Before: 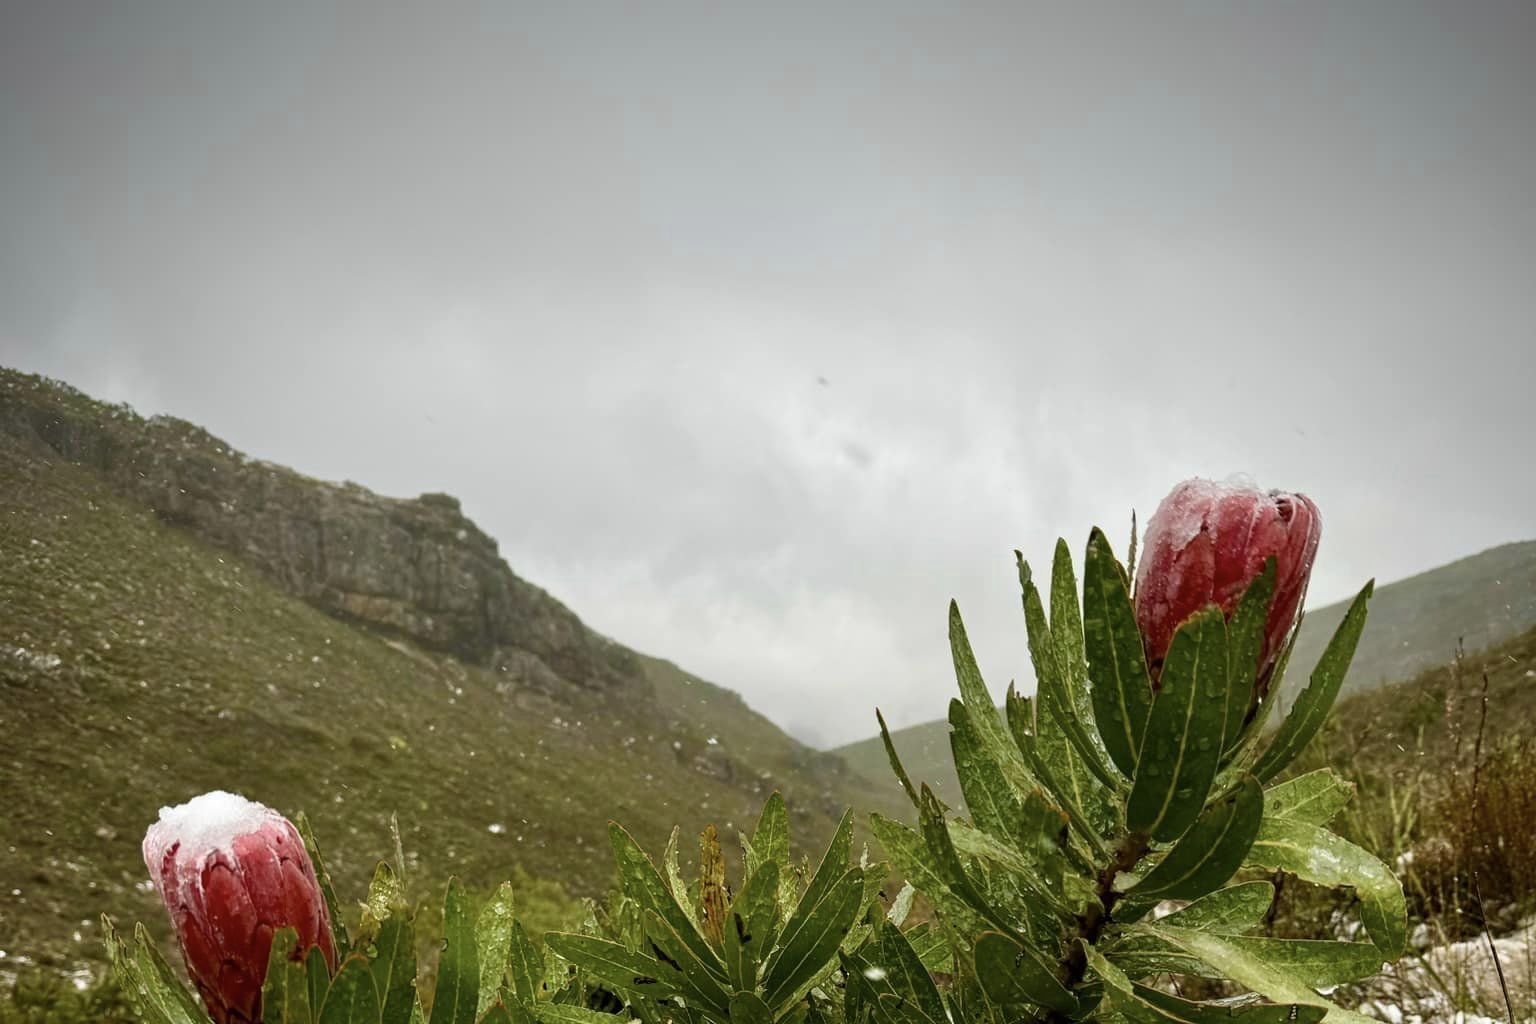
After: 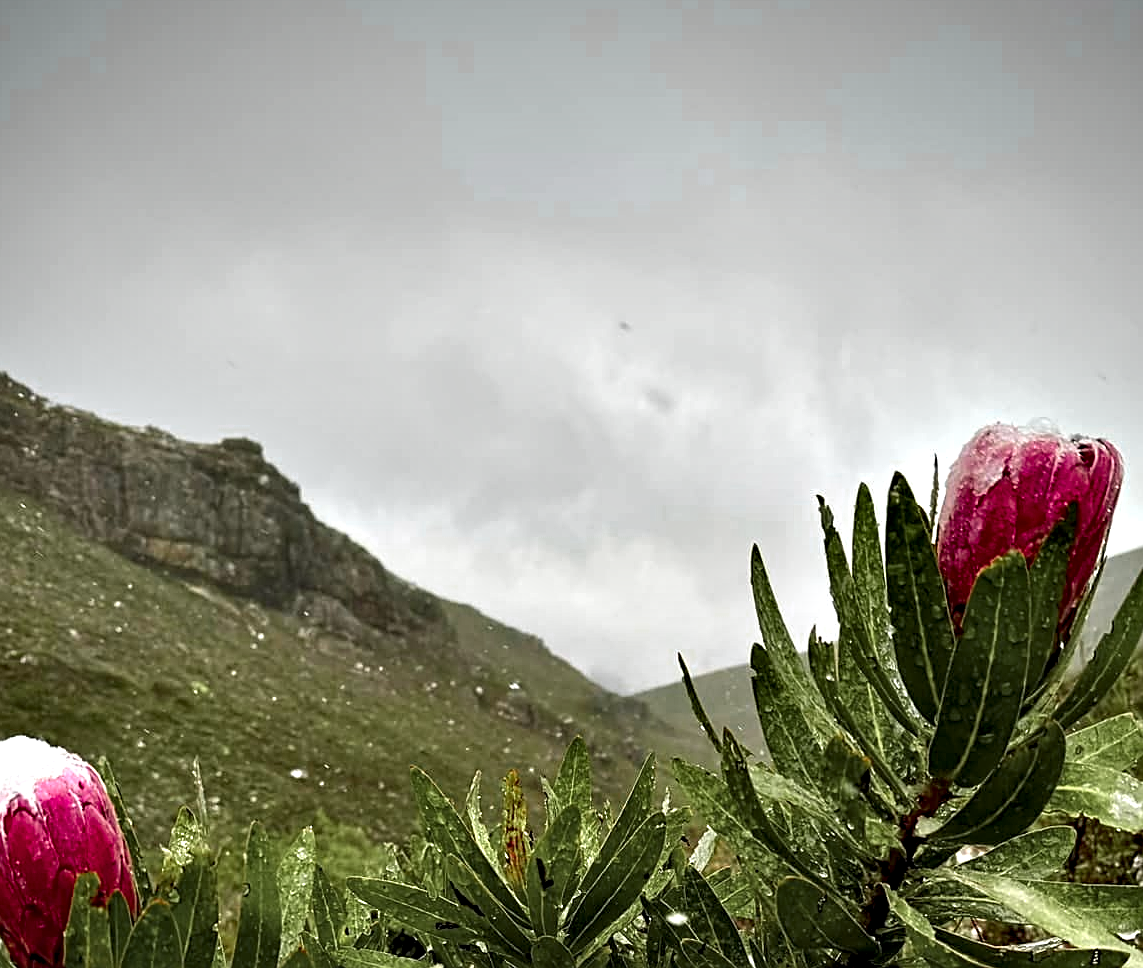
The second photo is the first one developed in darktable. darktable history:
sharpen: on, module defaults
color zones: curves: ch0 [(0, 0.533) (0.126, 0.533) (0.234, 0.533) (0.368, 0.357) (0.5, 0.5) (0.625, 0.5) (0.74, 0.637) (0.875, 0.5)]; ch1 [(0.004, 0.708) (0.129, 0.662) (0.25, 0.5) (0.375, 0.331) (0.496, 0.396) (0.625, 0.649) (0.739, 0.26) (0.875, 0.5) (1, 0.478)]; ch2 [(0, 0.409) (0.132, 0.403) (0.236, 0.558) (0.379, 0.448) (0.5, 0.5) (0.625, 0.5) (0.691, 0.39) (0.875, 0.5)]
crop and rotate: left 12.926%, top 5.391%, right 12.605%
contrast equalizer: octaves 7, y [[0.6 ×6], [0.55 ×6], [0 ×6], [0 ×6], [0 ×6]]
